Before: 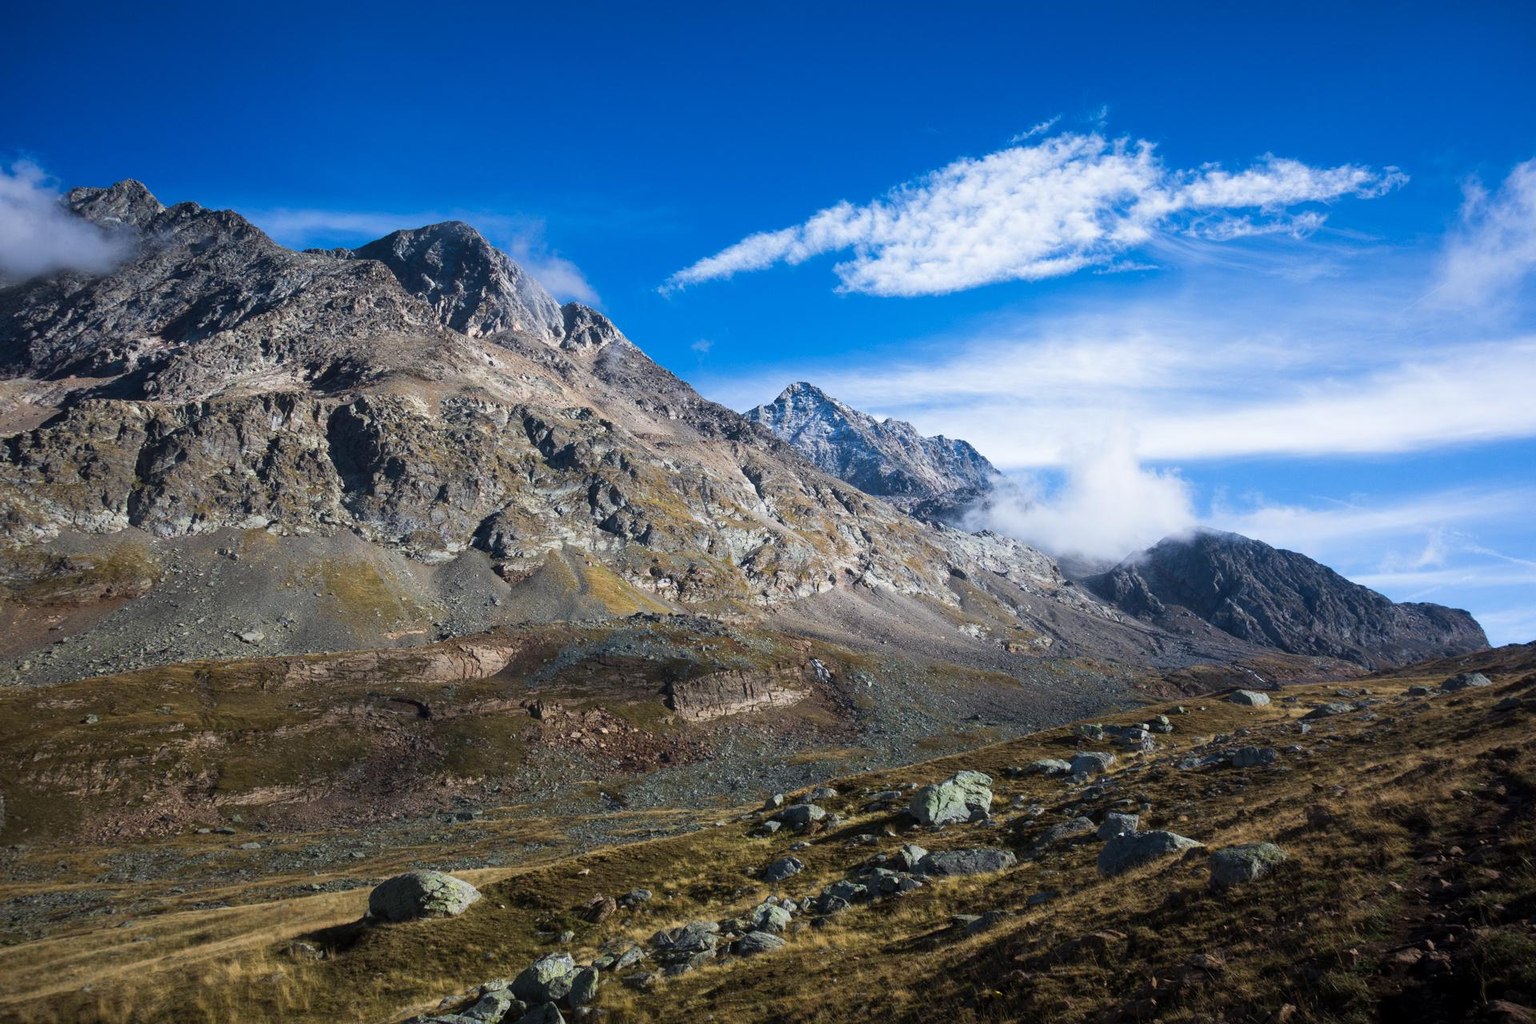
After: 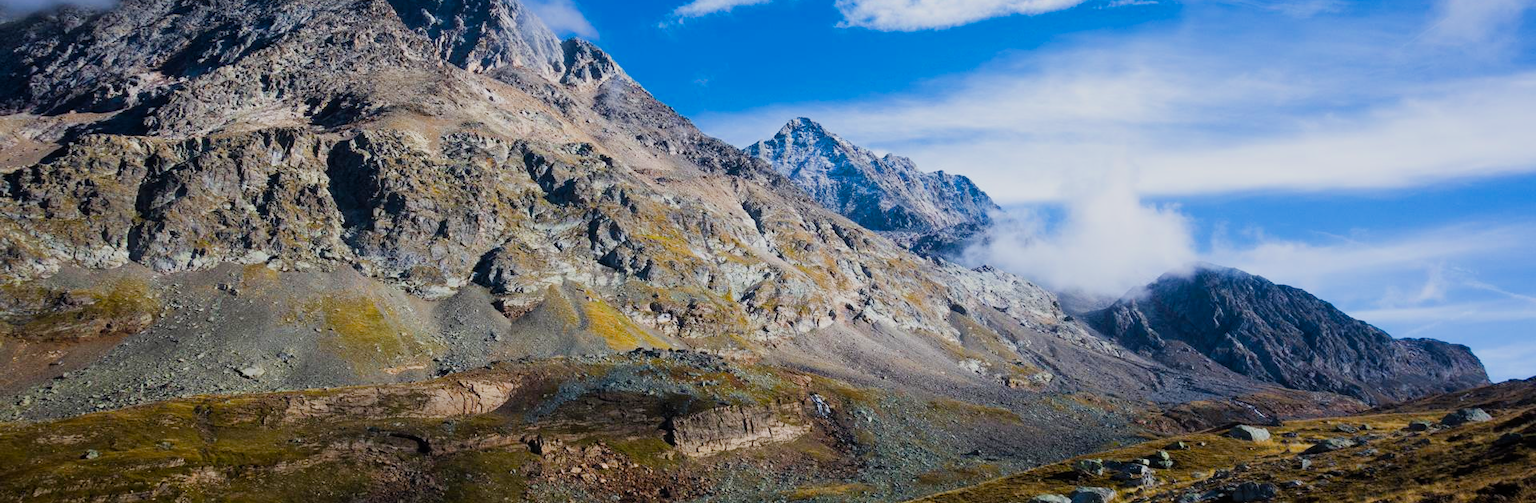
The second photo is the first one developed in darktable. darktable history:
filmic rgb: black relative exposure -7.65 EV, white relative exposure 4.56 EV, hardness 3.61
crop and rotate: top 25.888%, bottom 24.947%
color balance rgb: perceptual saturation grading › global saturation 35.957%, perceptual saturation grading › shadows 35.218%, perceptual brilliance grading › highlights 8.772%, perceptual brilliance grading › mid-tones 4.355%, perceptual brilliance grading › shadows 1.22%
